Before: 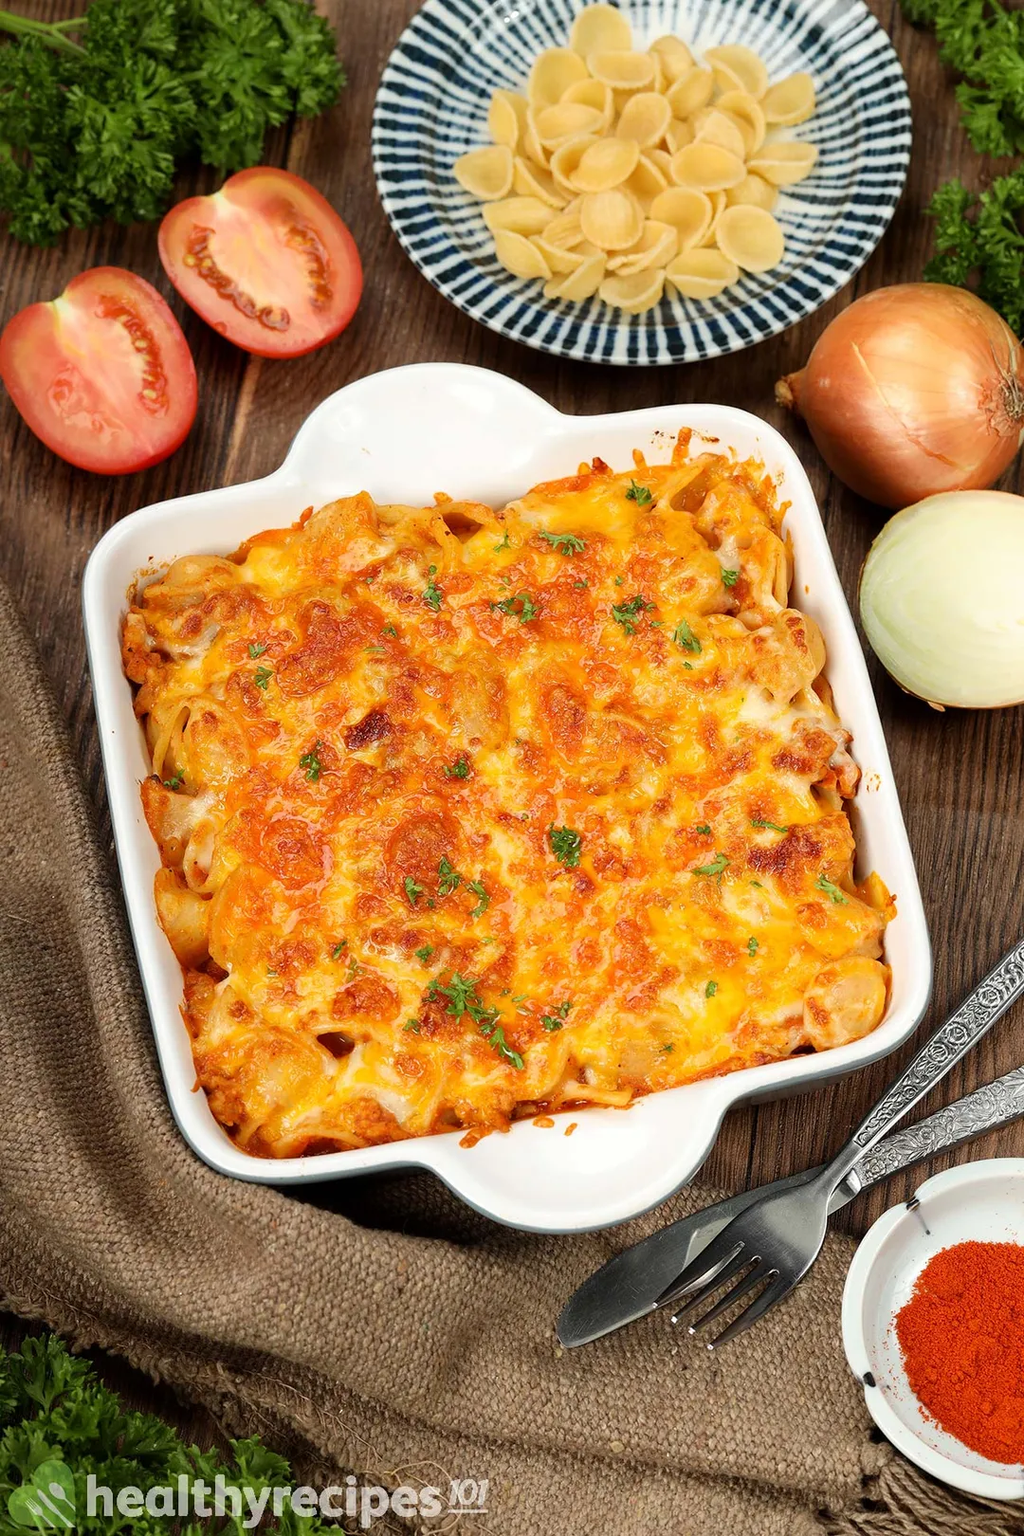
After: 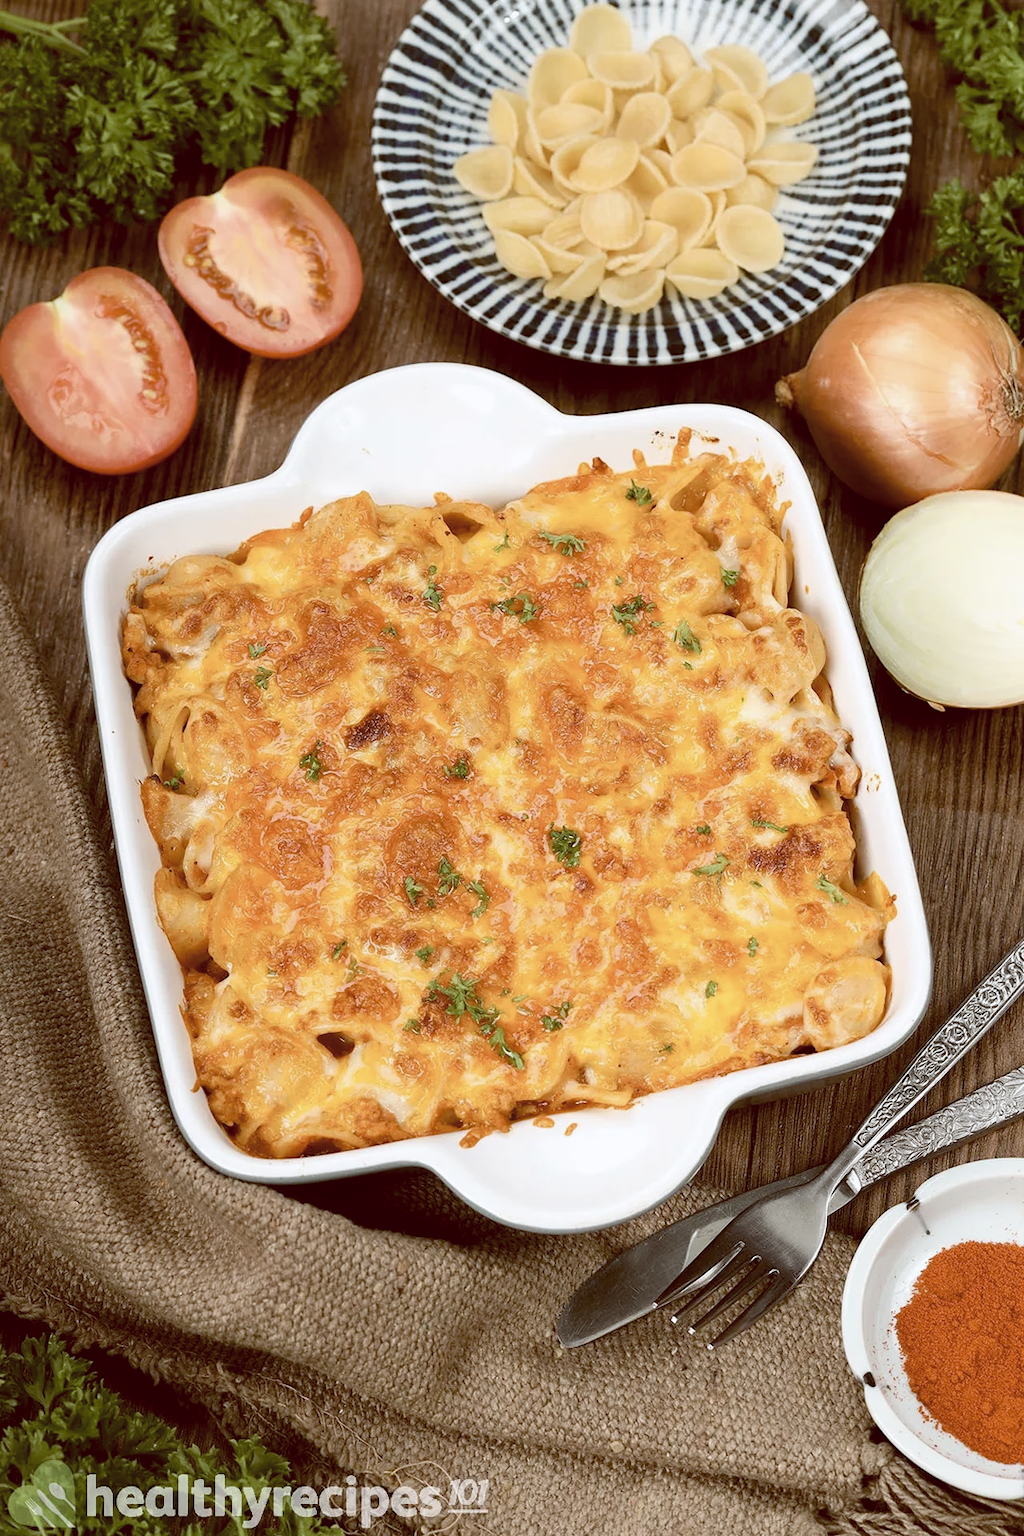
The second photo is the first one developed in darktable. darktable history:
contrast brightness saturation: contrast 0.1, saturation -0.36
color balance: lift [1, 1.011, 0.999, 0.989], gamma [1.109, 1.045, 1.039, 0.955], gain [0.917, 0.936, 0.952, 1.064], contrast 2.32%, contrast fulcrum 19%, output saturation 101%
